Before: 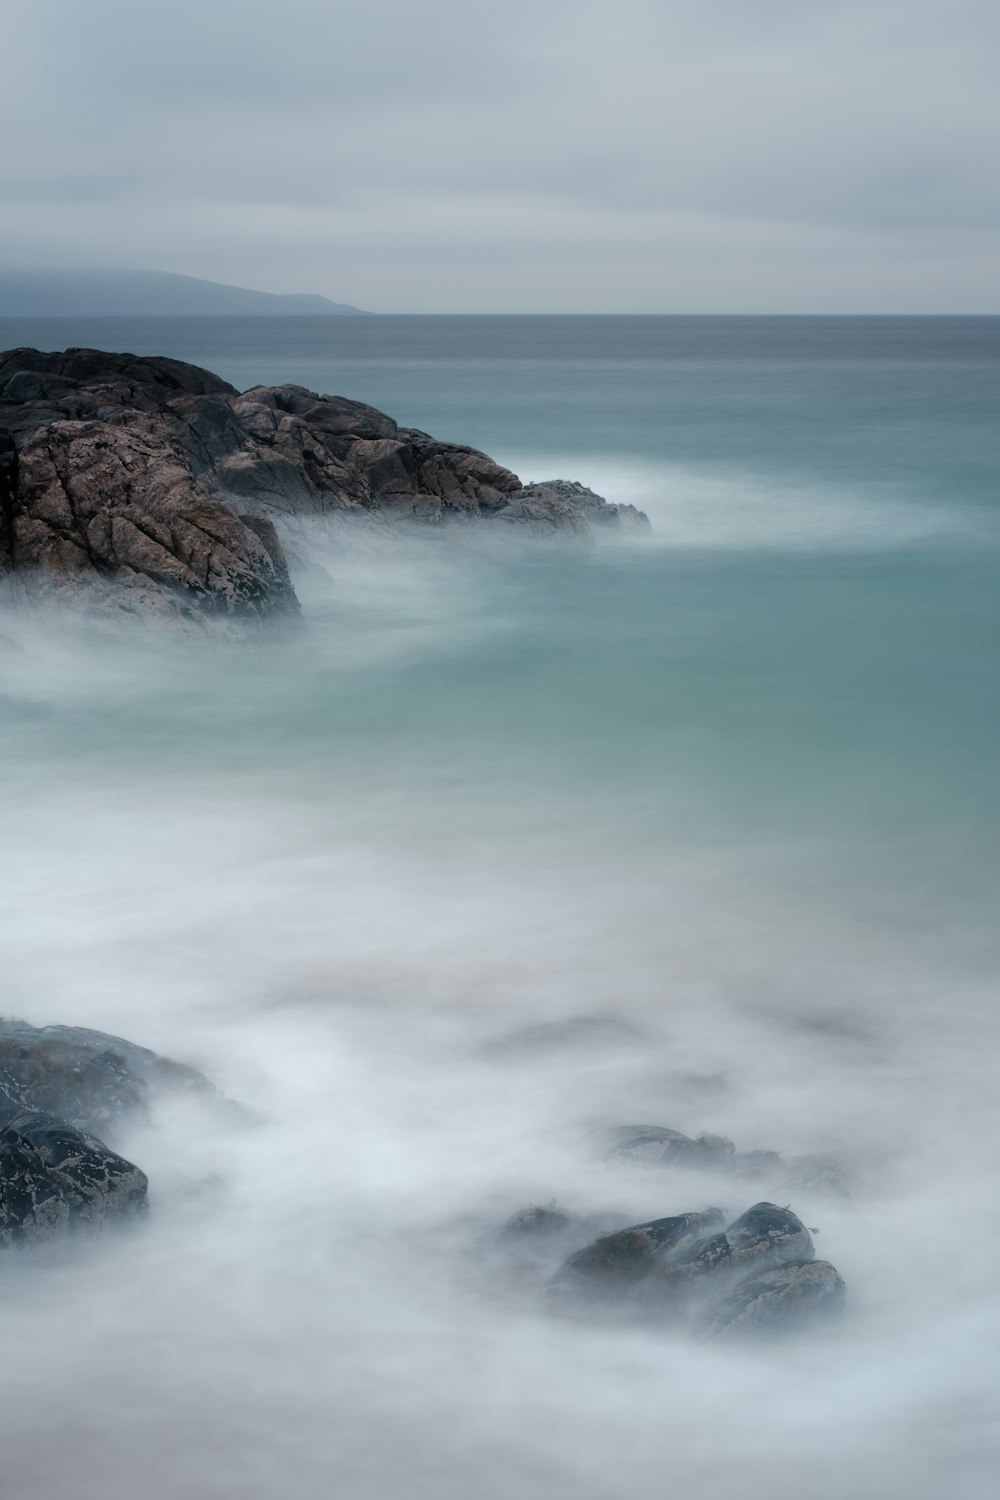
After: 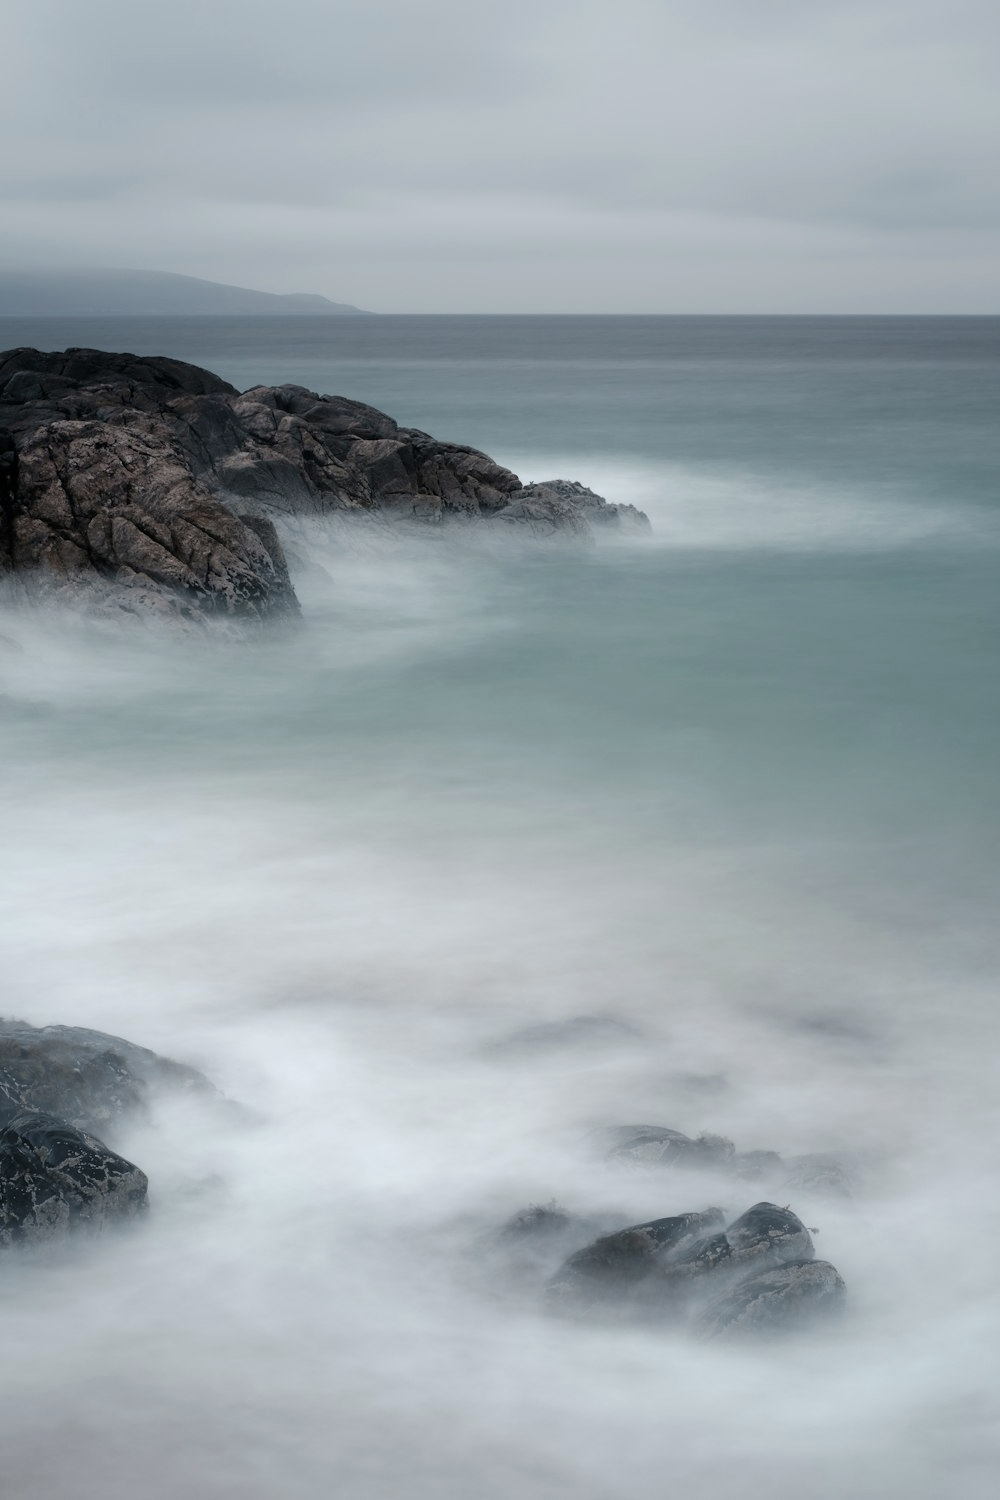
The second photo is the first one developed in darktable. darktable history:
contrast brightness saturation: contrast 0.101, saturation -0.294
